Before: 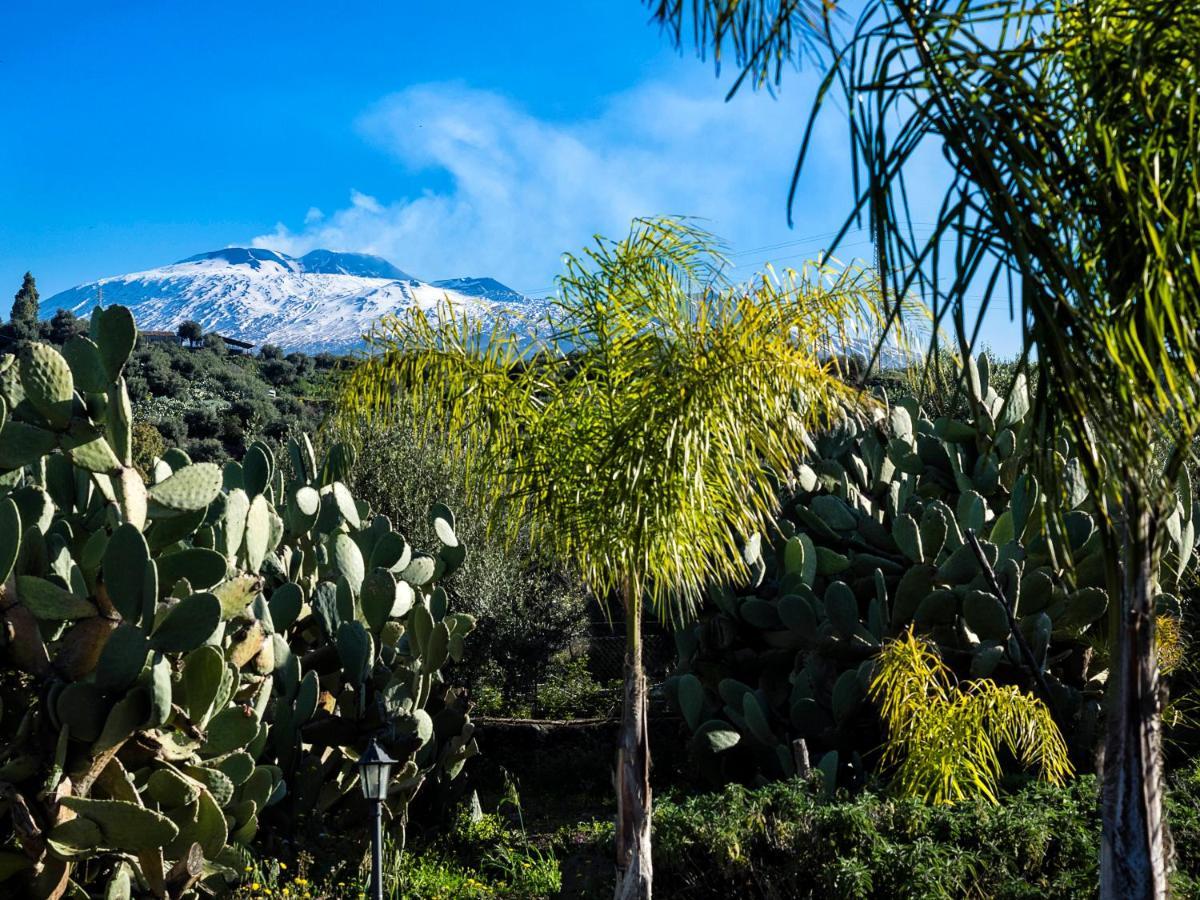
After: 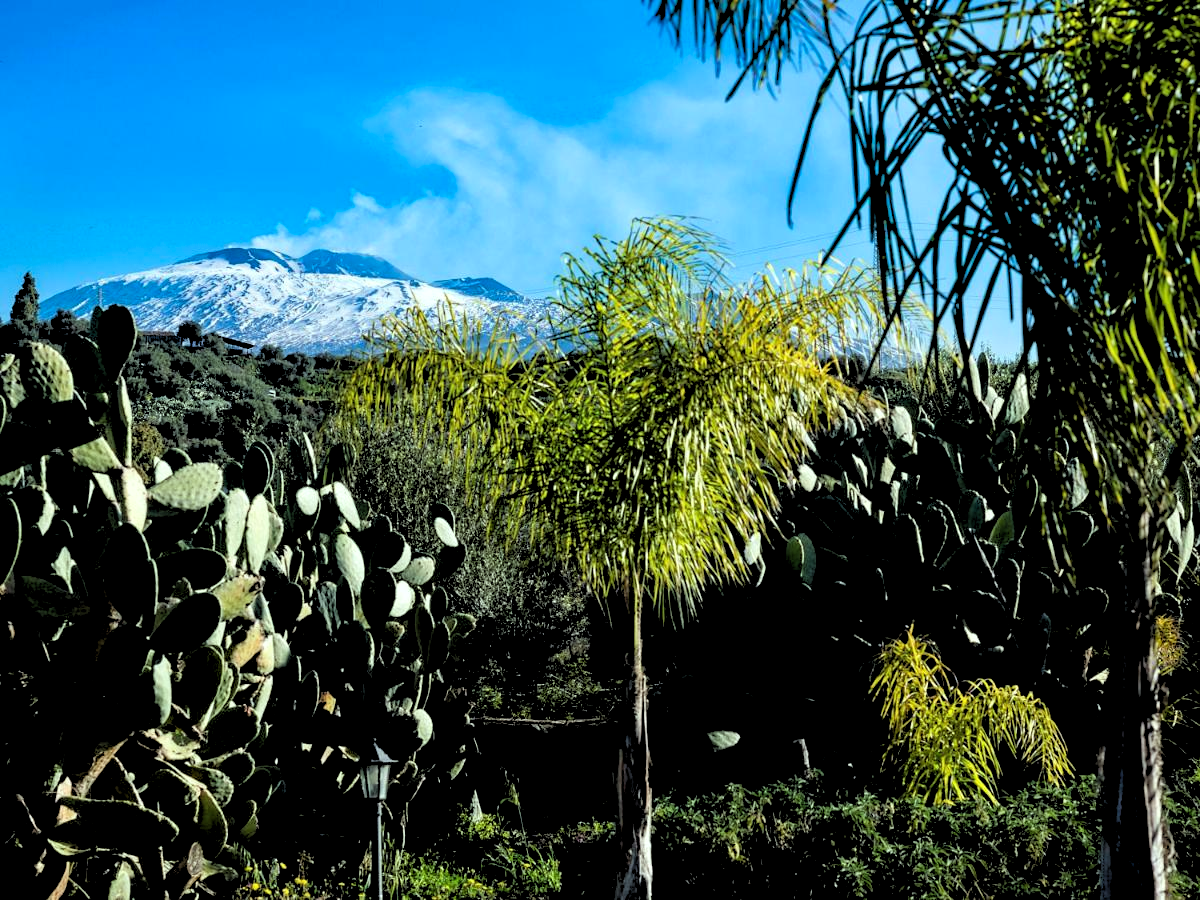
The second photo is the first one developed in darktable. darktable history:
rgb levels: levels [[0.029, 0.461, 0.922], [0, 0.5, 1], [0, 0.5, 1]]
color correction: highlights a* -6.69, highlights b* 0.49
